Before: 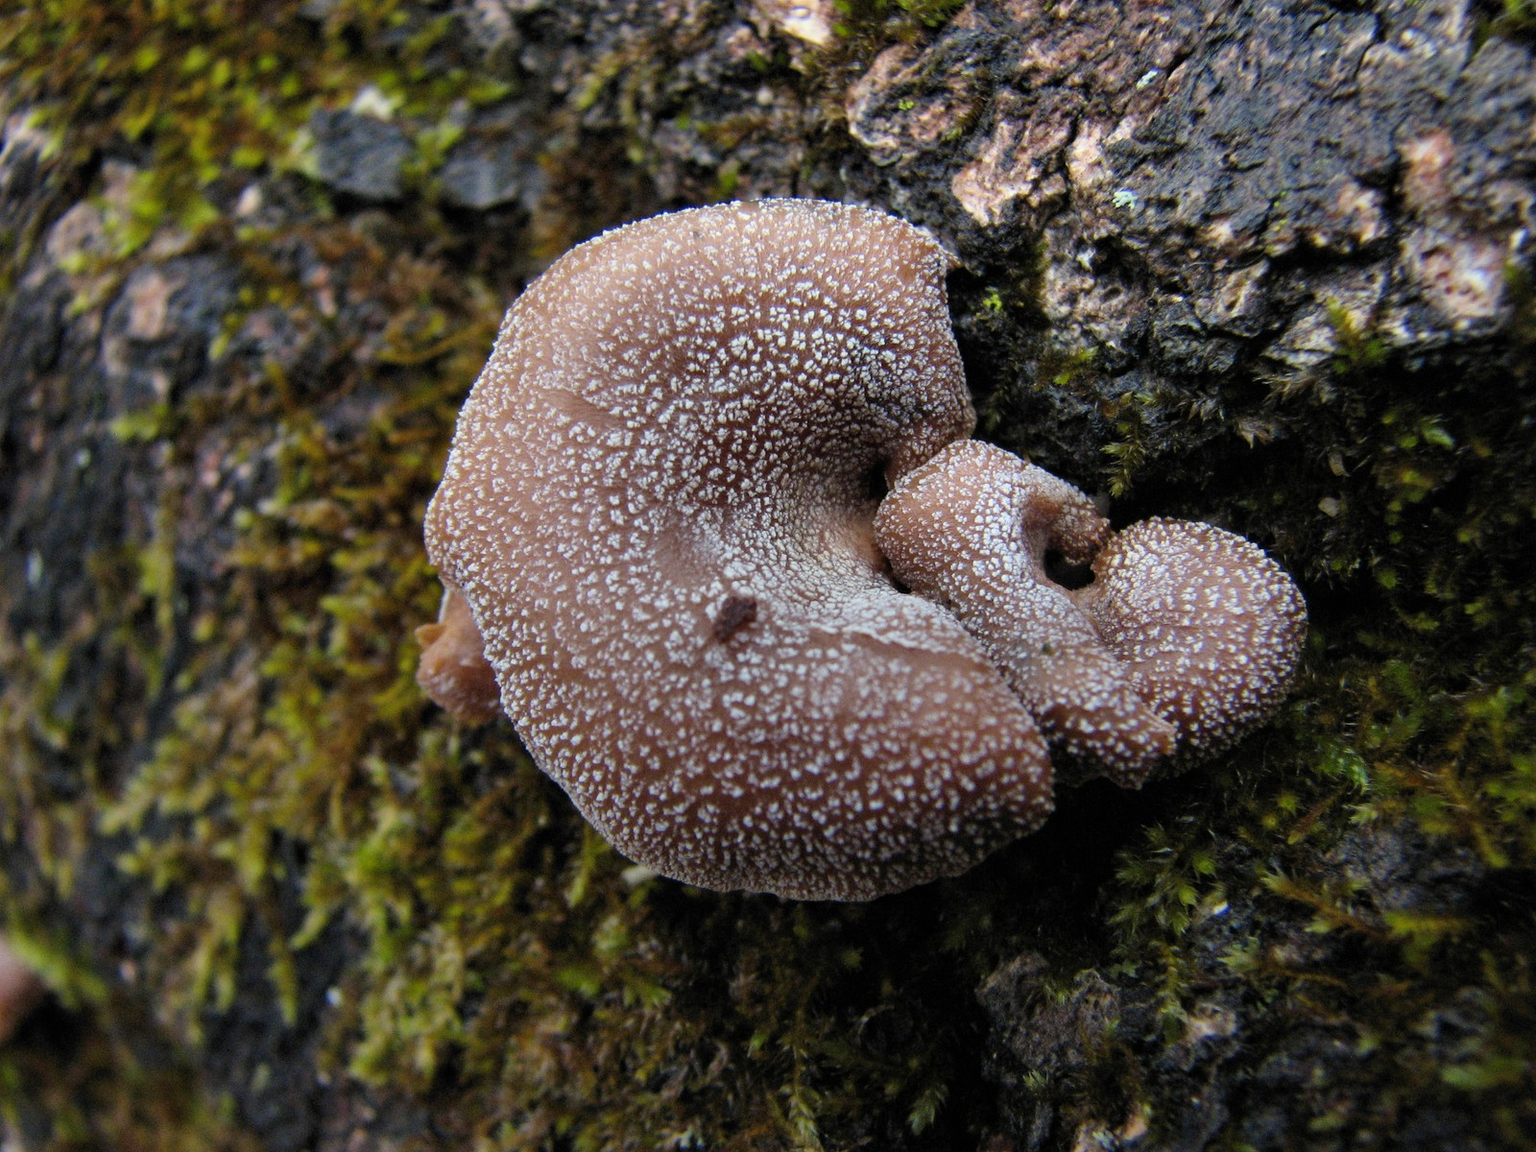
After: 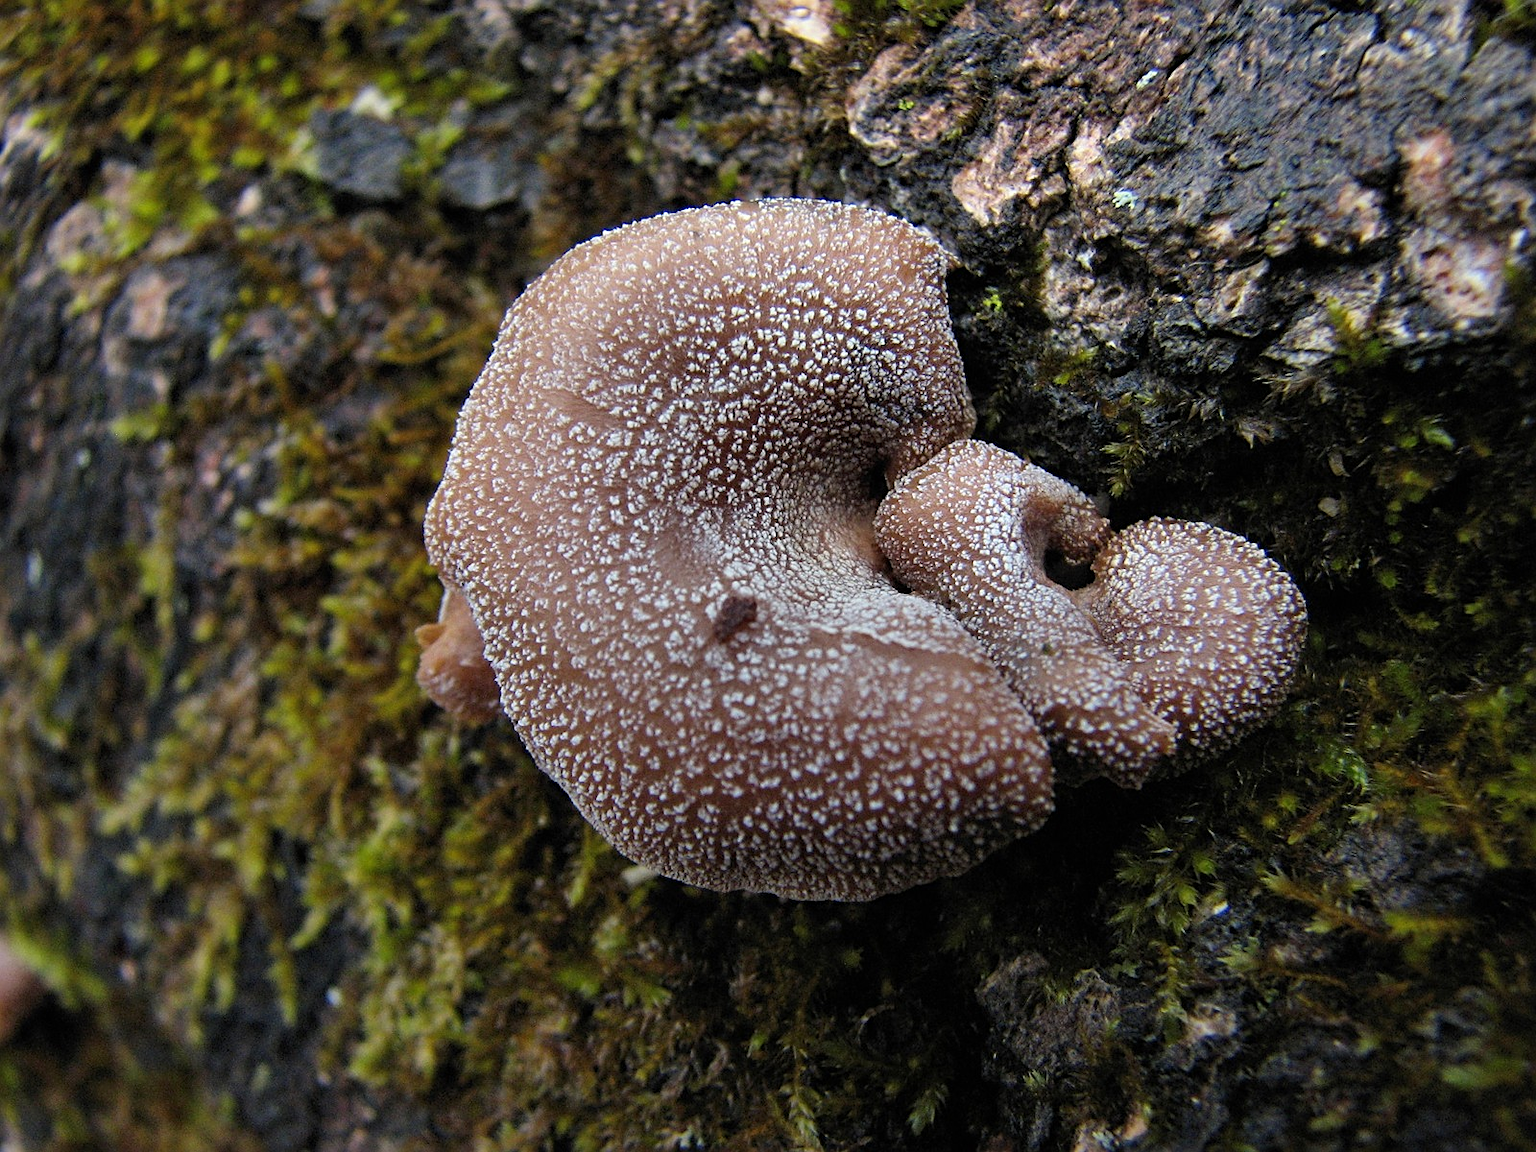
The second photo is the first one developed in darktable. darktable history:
tone equalizer: edges refinement/feathering 500, mask exposure compensation -1.57 EV, preserve details no
sharpen: on, module defaults
